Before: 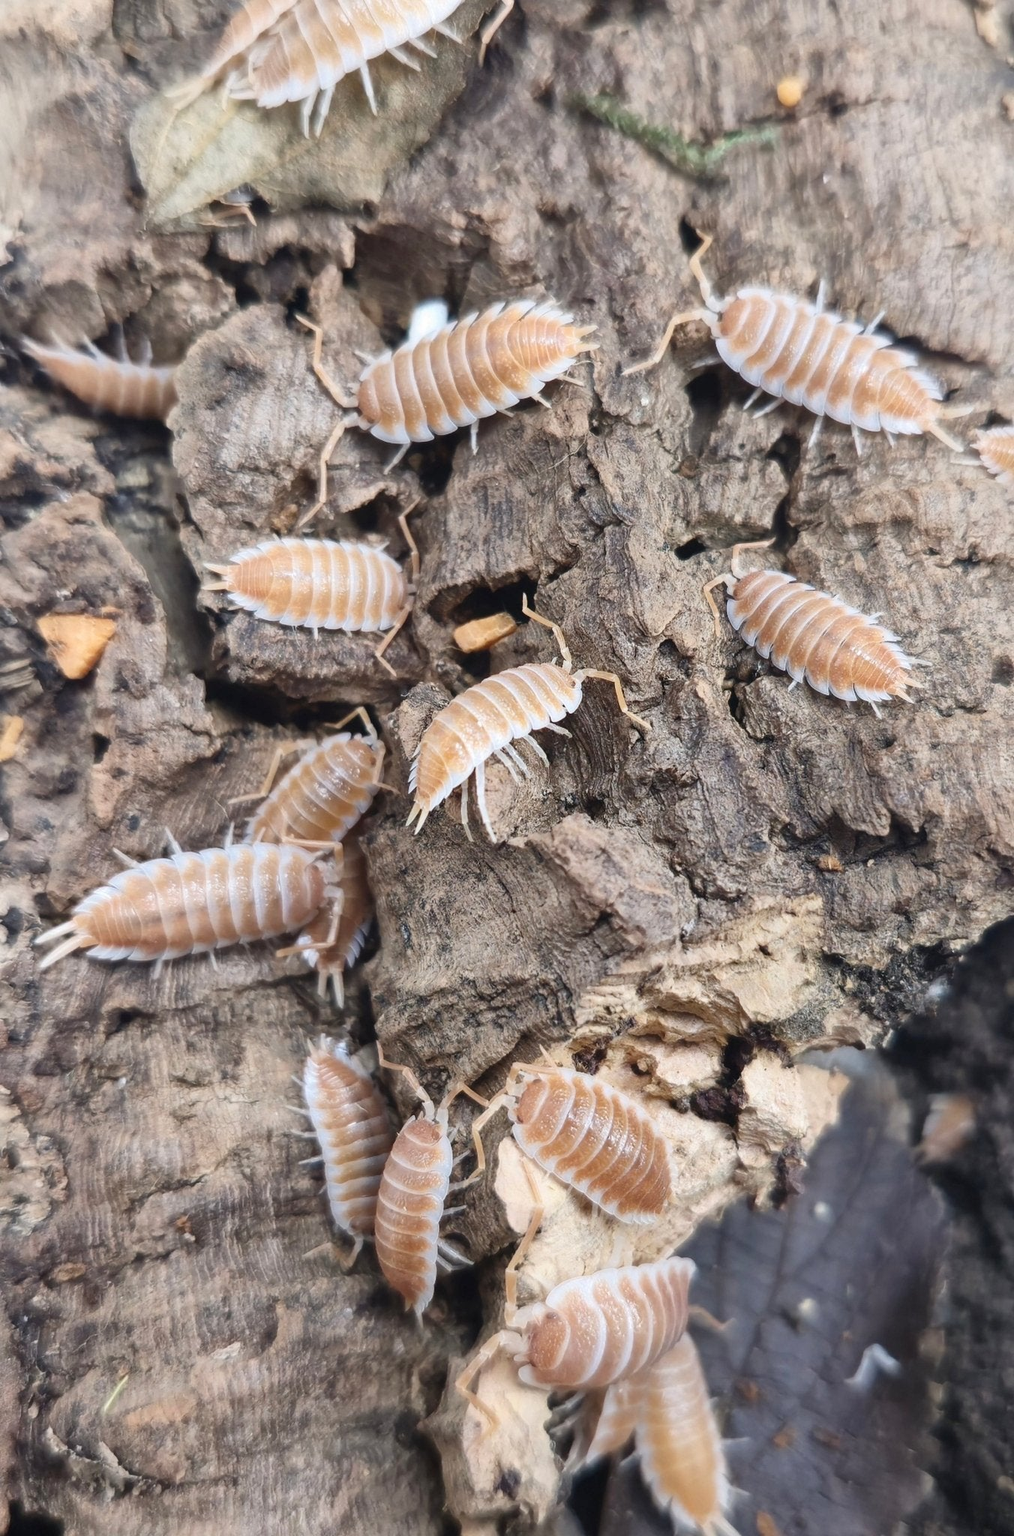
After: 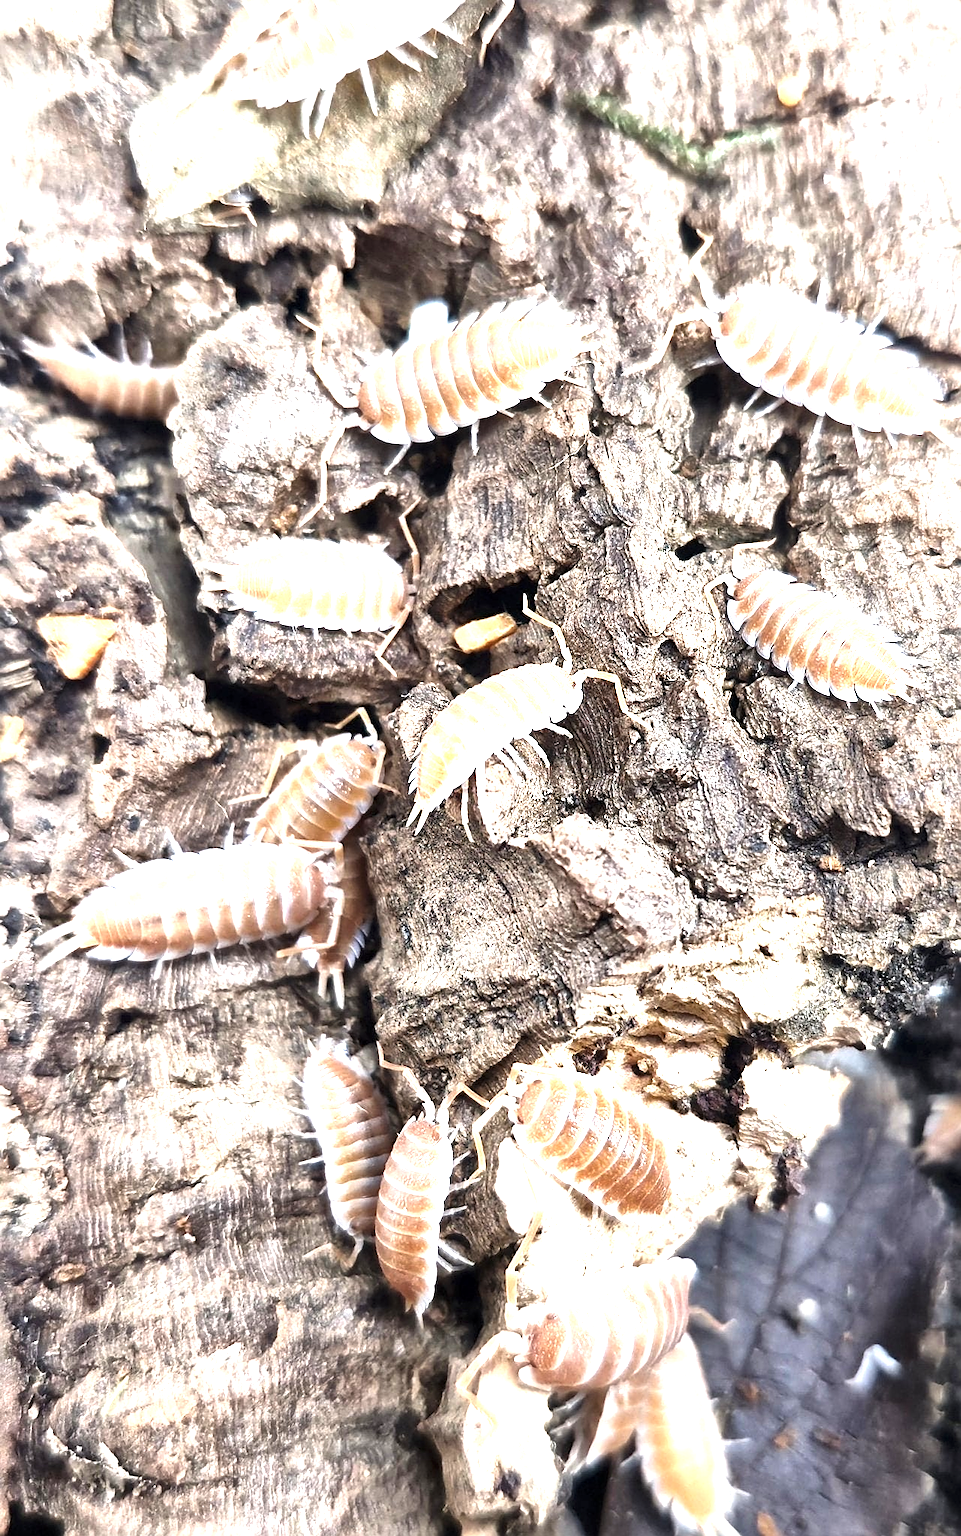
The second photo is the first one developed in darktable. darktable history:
crop and rotate: right 5.167%
local contrast: mode bilateral grid, contrast 25, coarseness 60, detail 151%, midtone range 0.2
sharpen: on, module defaults
levels: levels [0.012, 0.367, 0.697]
